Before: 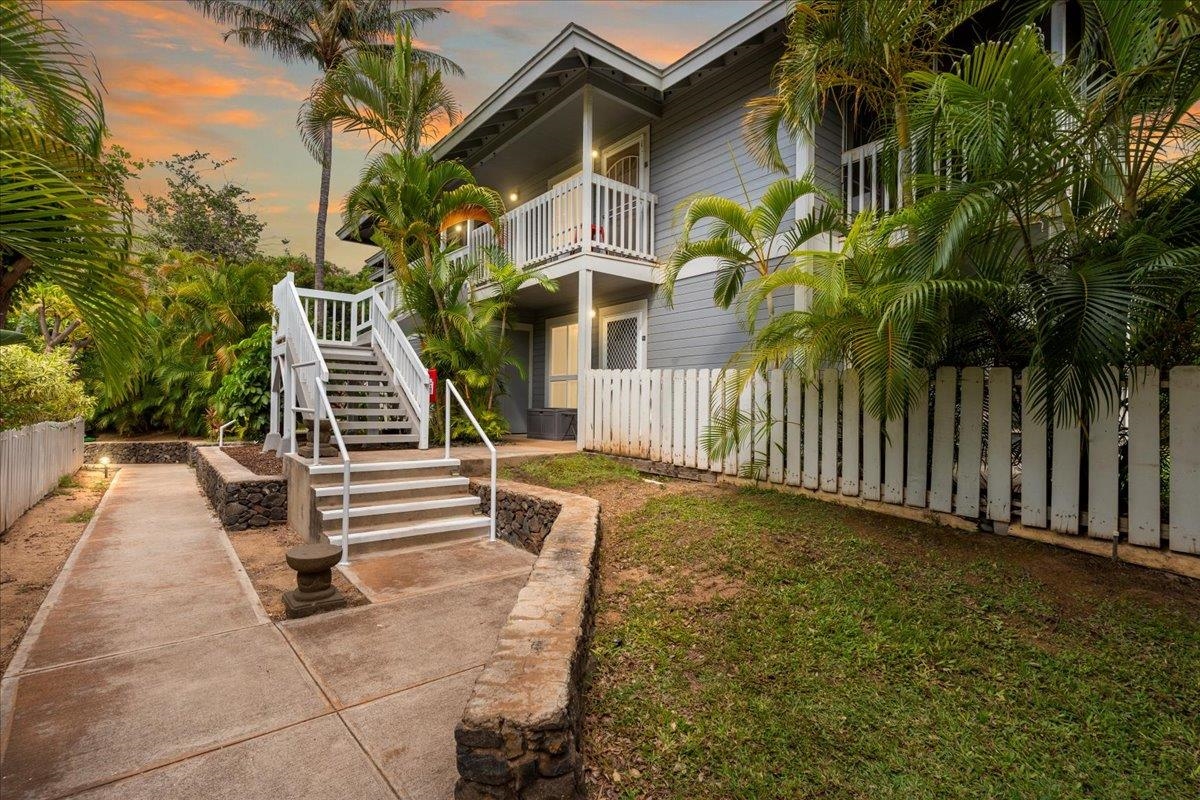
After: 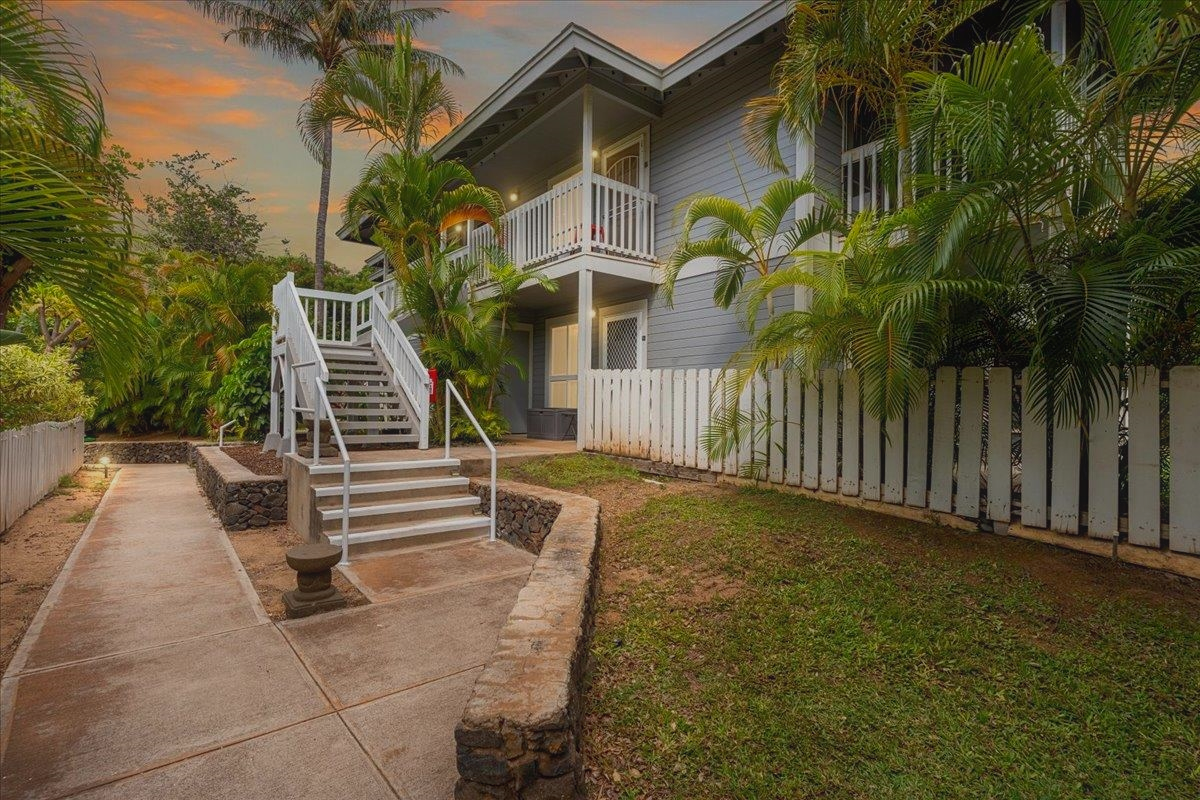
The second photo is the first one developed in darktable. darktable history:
tone equalizer: -8 EV 0.241 EV, -7 EV 0.408 EV, -6 EV 0.381 EV, -5 EV 0.256 EV, -3 EV -0.249 EV, -2 EV -0.397 EV, -1 EV -0.435 EV, +0 EV -0.239 EV
contrast equalizer: y [[0.5, 0.486, 0.447, 0.446, 0.489, 0.5], [0.5 ×6], [0.5 ×6], [0 ×6], [0 ×6]]
